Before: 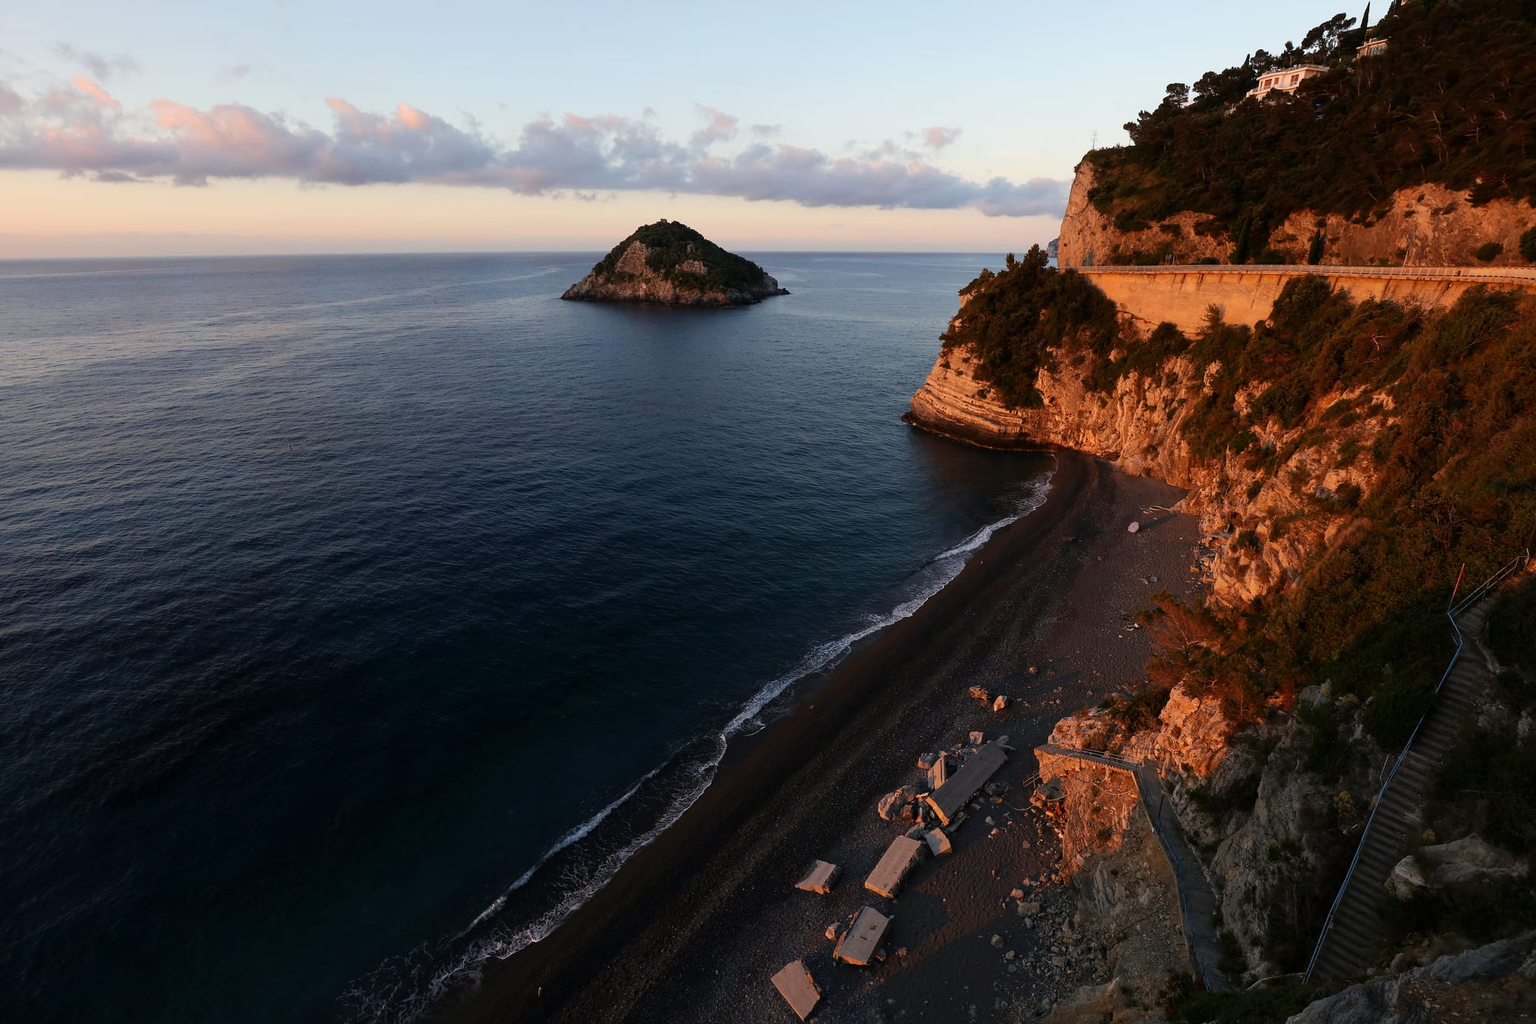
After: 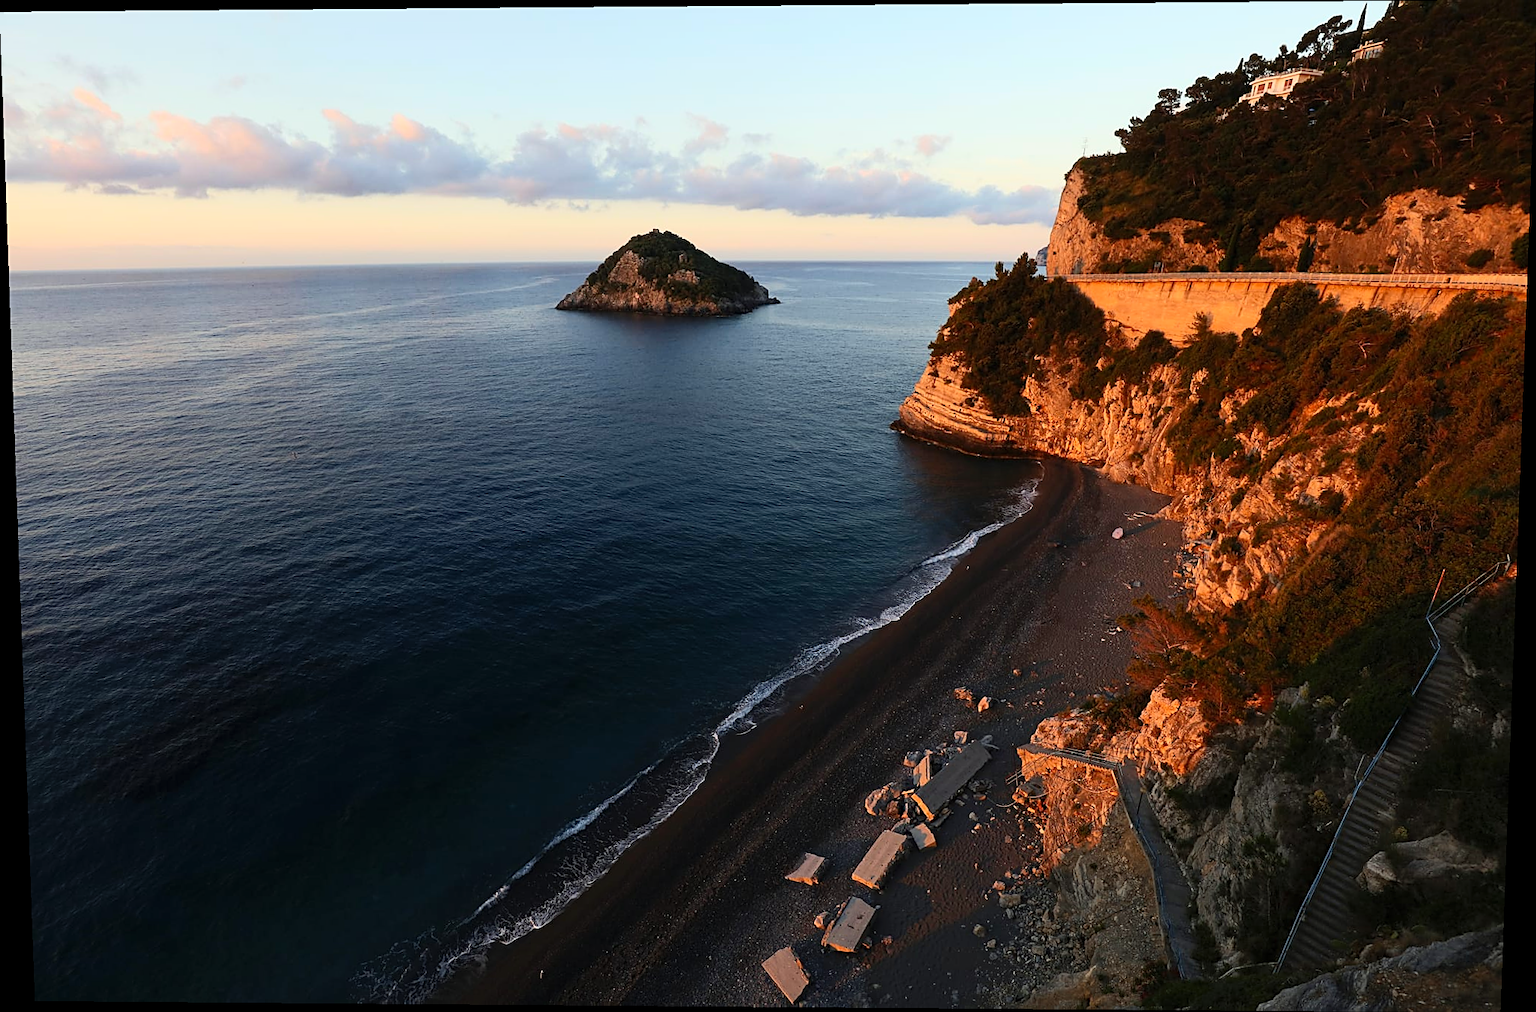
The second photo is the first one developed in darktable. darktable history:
contrast brightness saturation: contrast 0.2, brightness 0.16, saturation 0.22
sharpen: on, module defaults
color correction: highlights a* -2.68, highlights b* 2.57
rotate and perspective: lens shift (vertical) 0.048, lens shift (horizontal) -0.024, automatic cropping off
